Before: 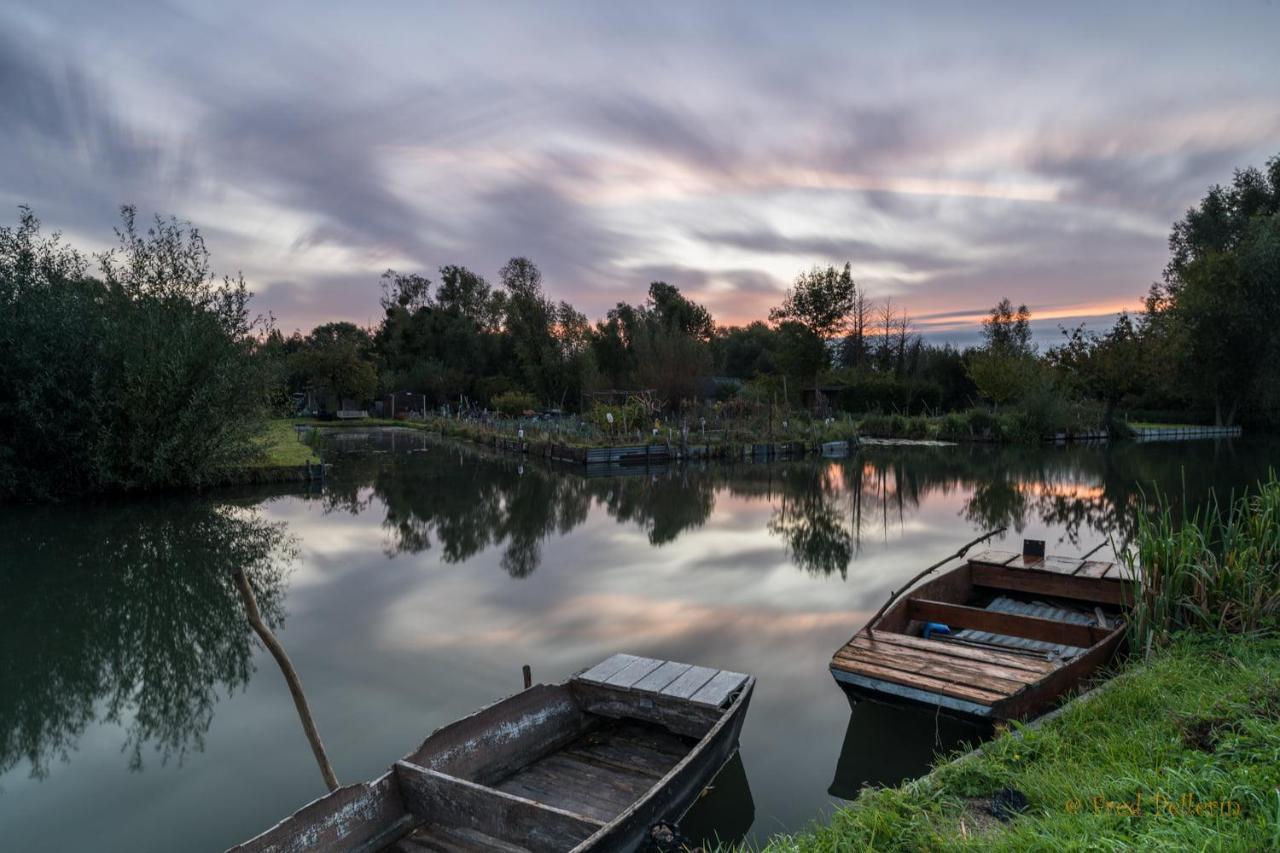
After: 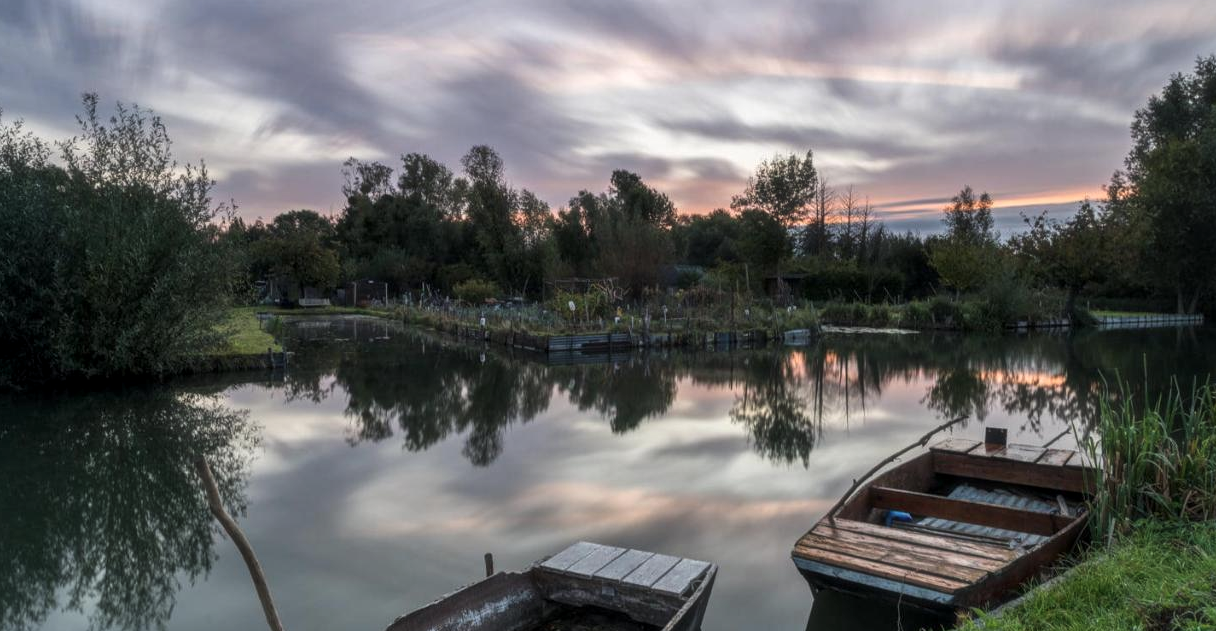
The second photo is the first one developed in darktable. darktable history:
local contrast: on, module defaults
crop and rotate: left 2.991%, top 13.302%, right 1.981%, bottom 12.636%
haze removal: strength -0.1, adaptive false
